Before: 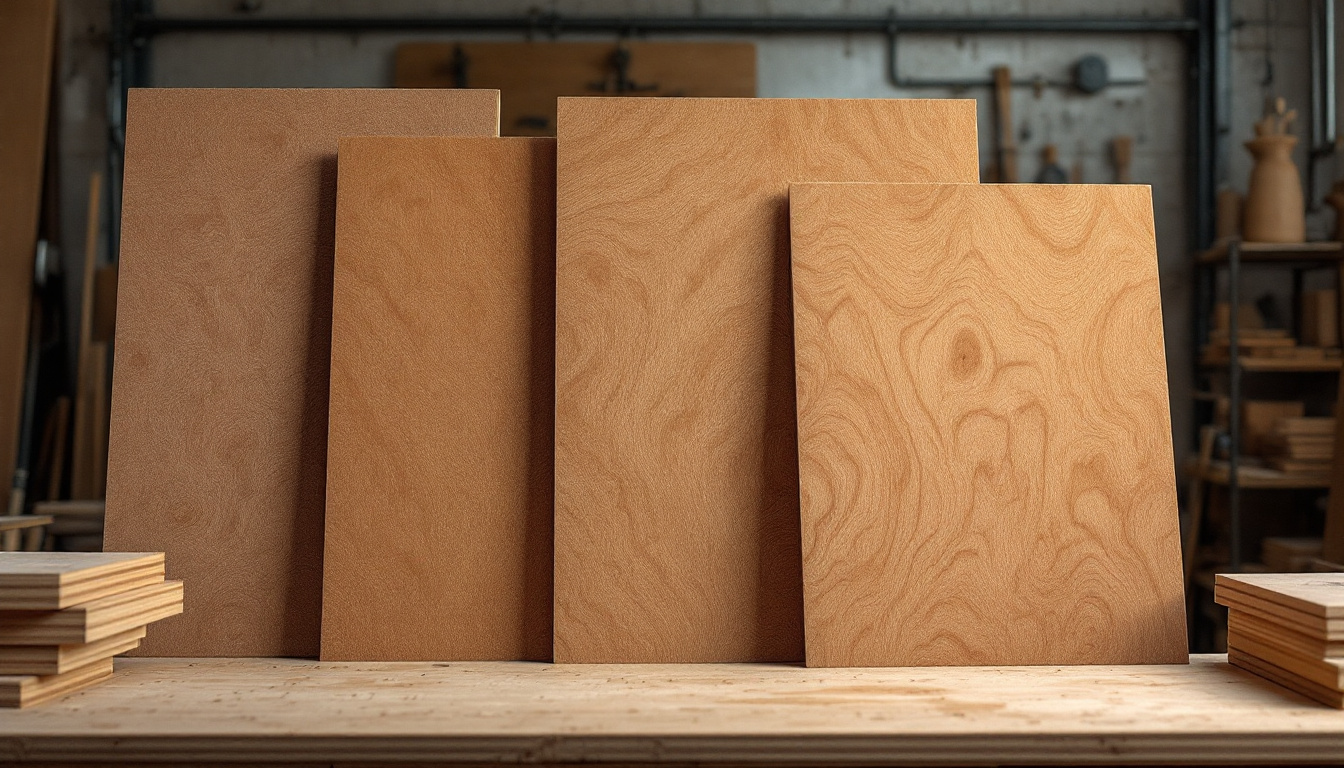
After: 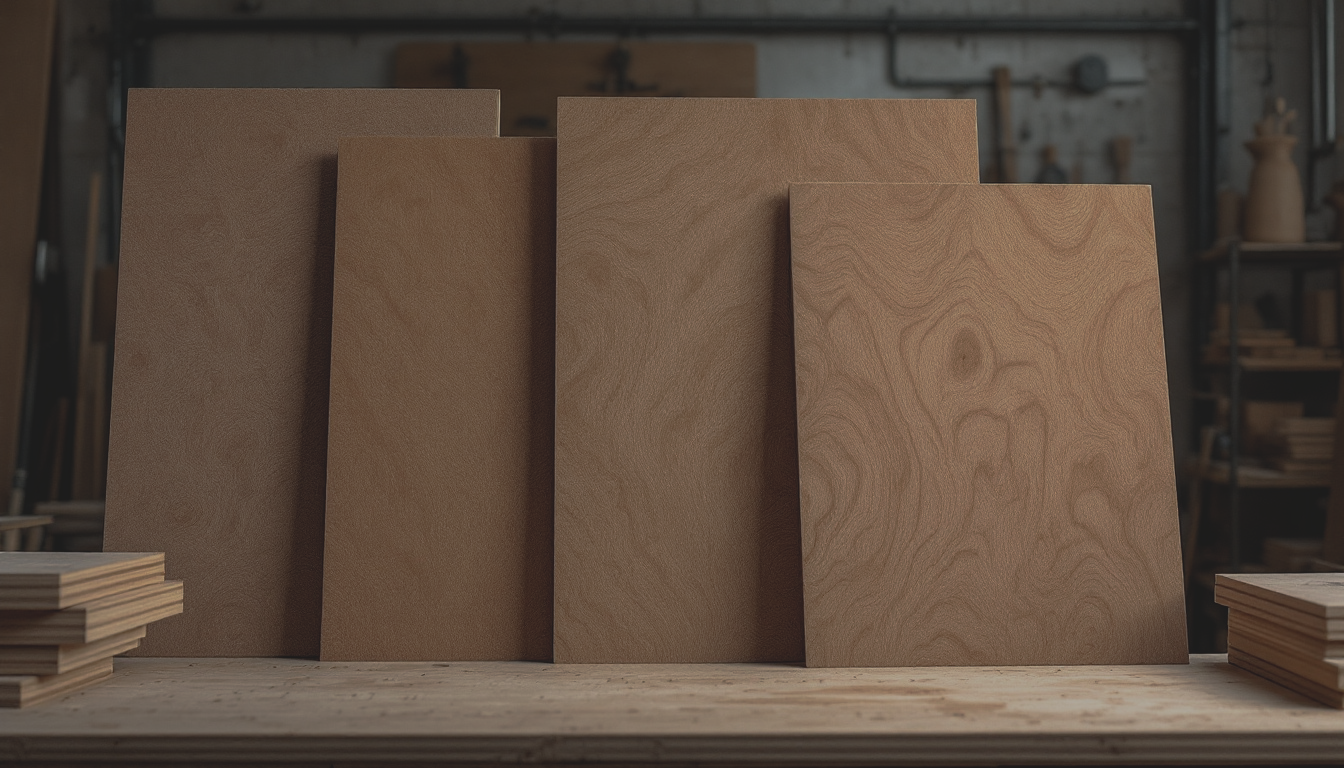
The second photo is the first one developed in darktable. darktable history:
exposure: black level correction 0.001, compensate highlight preservation false
contrast brightness saturation: contrast -0.26, saturation -0.43
tone curve: curves: ch0 [(0, 0) (0.003, 0.029) (0.011, 0.034) (0.025, 0.044) (0.044, 0.057) (0.069, 0.07) (0.1, 0.084) (0.136, 0.104) (0.177, 0.127) (0.224, 0.156) (0.277, 0.192) (0.335, 0.236) (0.399, 0.284) (0.468, 0.339) (0.543, 0.393) (0.623, 0.454) (0.709, 0.541) (0.801, 0.65) (0.898, 0.766) (1, 1)], preserve colors none
